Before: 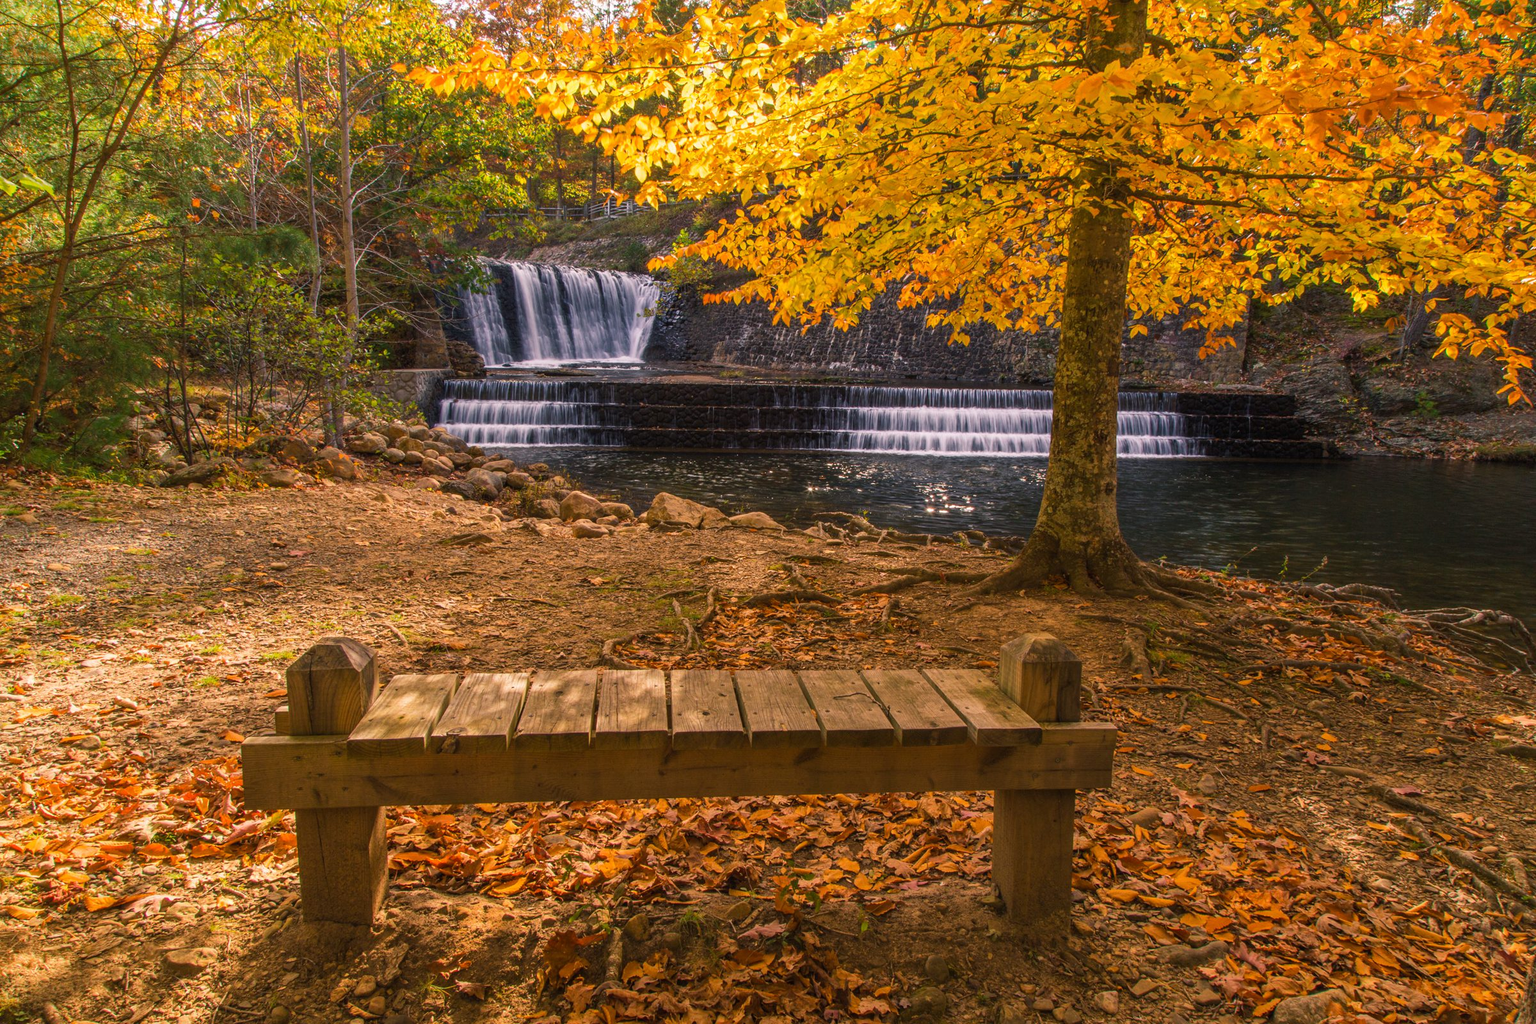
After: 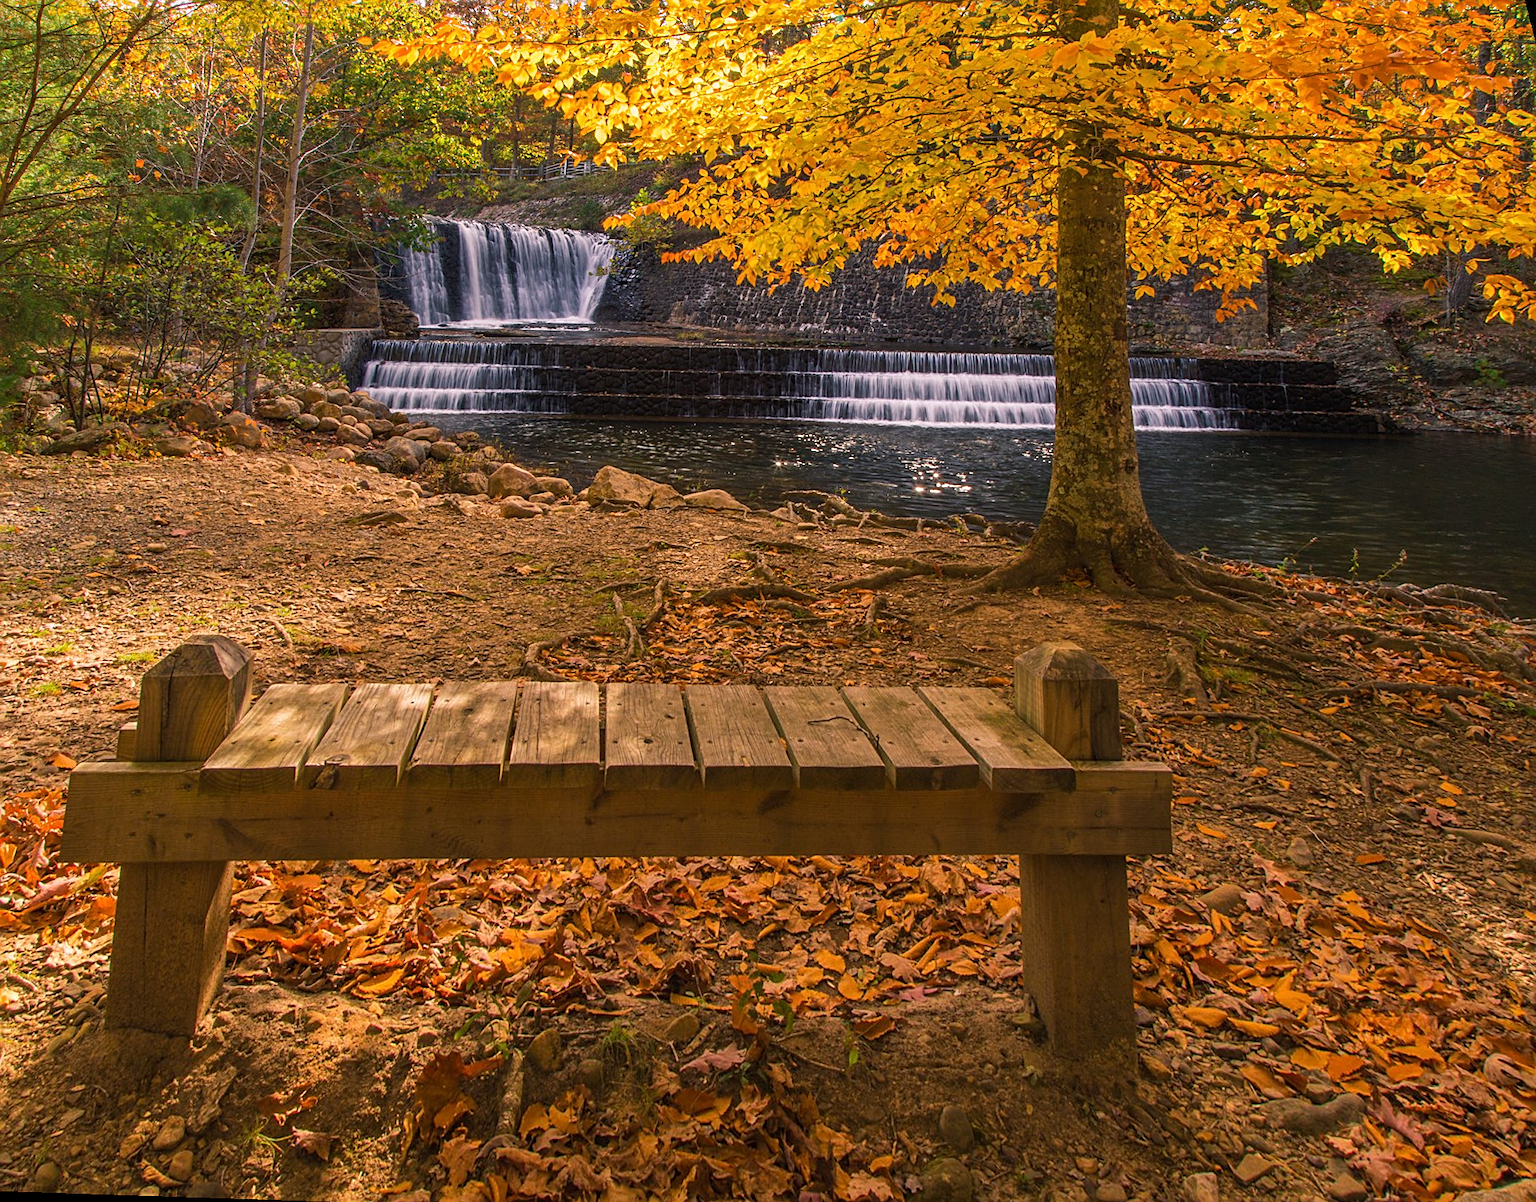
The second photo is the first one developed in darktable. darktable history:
sharpen: on, module defaults
rotate and perspective: rotation 0.72°, lens shift (vertical) -0.352, lens shift (horizontal) -0.051, crop left 0.152, crop right 0.859, crop top 0.019, crop bottom 0.964
